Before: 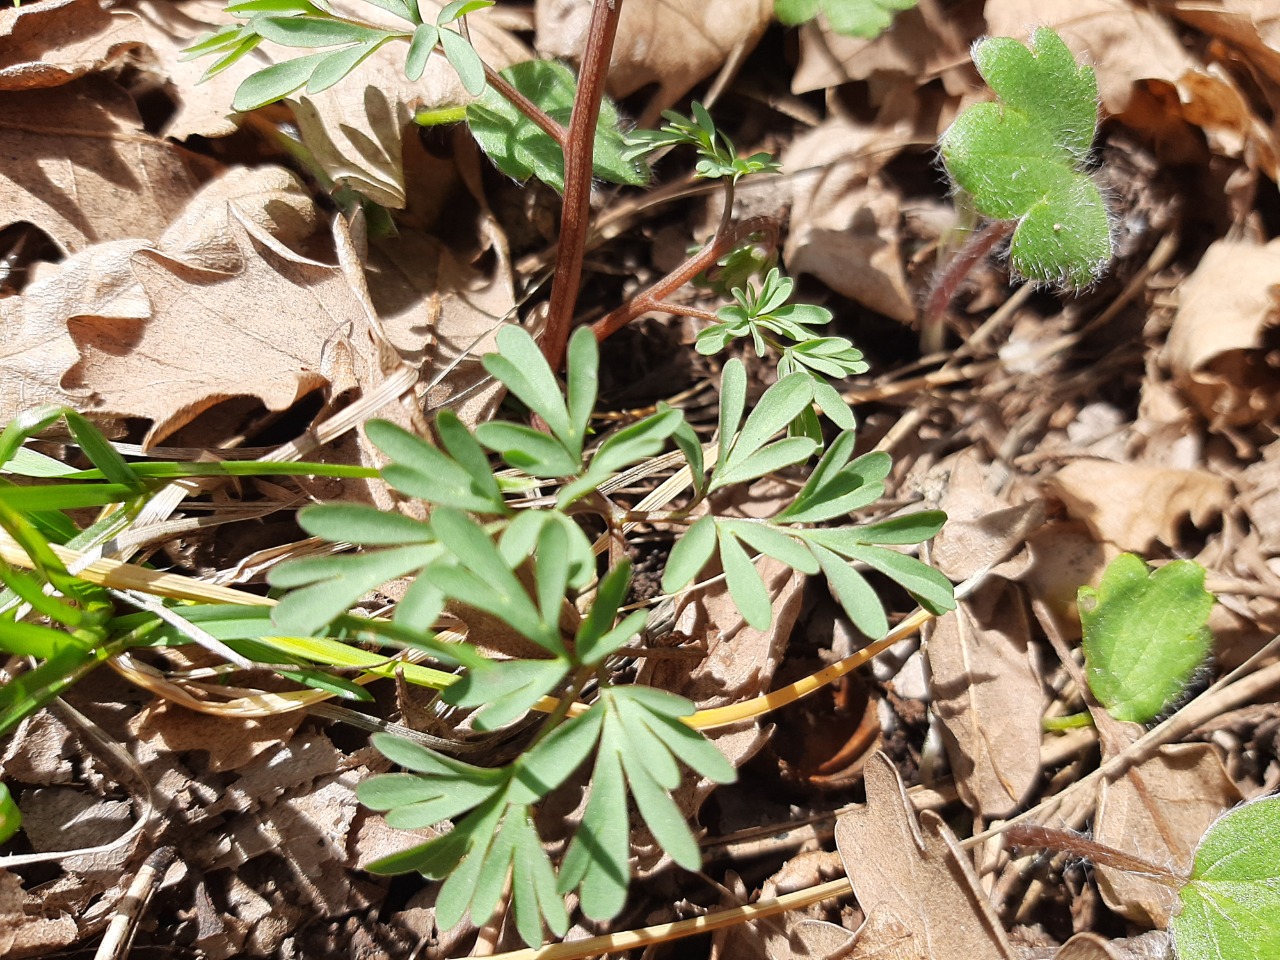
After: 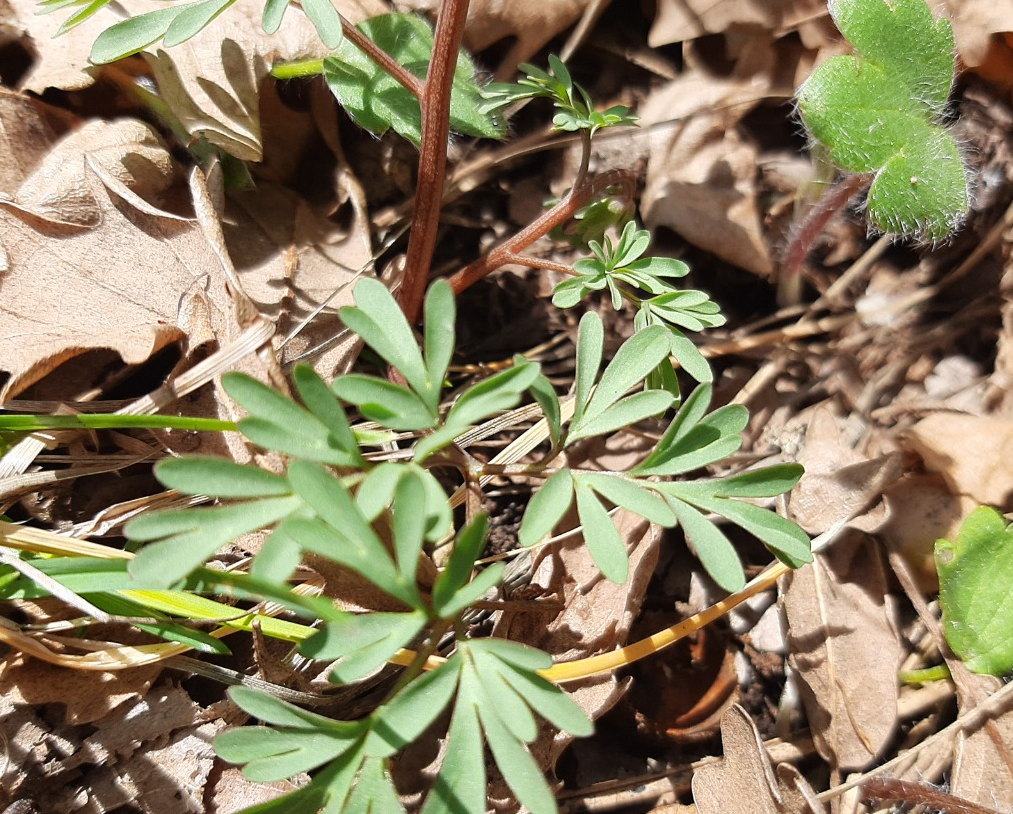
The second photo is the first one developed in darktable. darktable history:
crop: left 11.227%, top 4.951%, right 9.593%, bottom 10.192%
